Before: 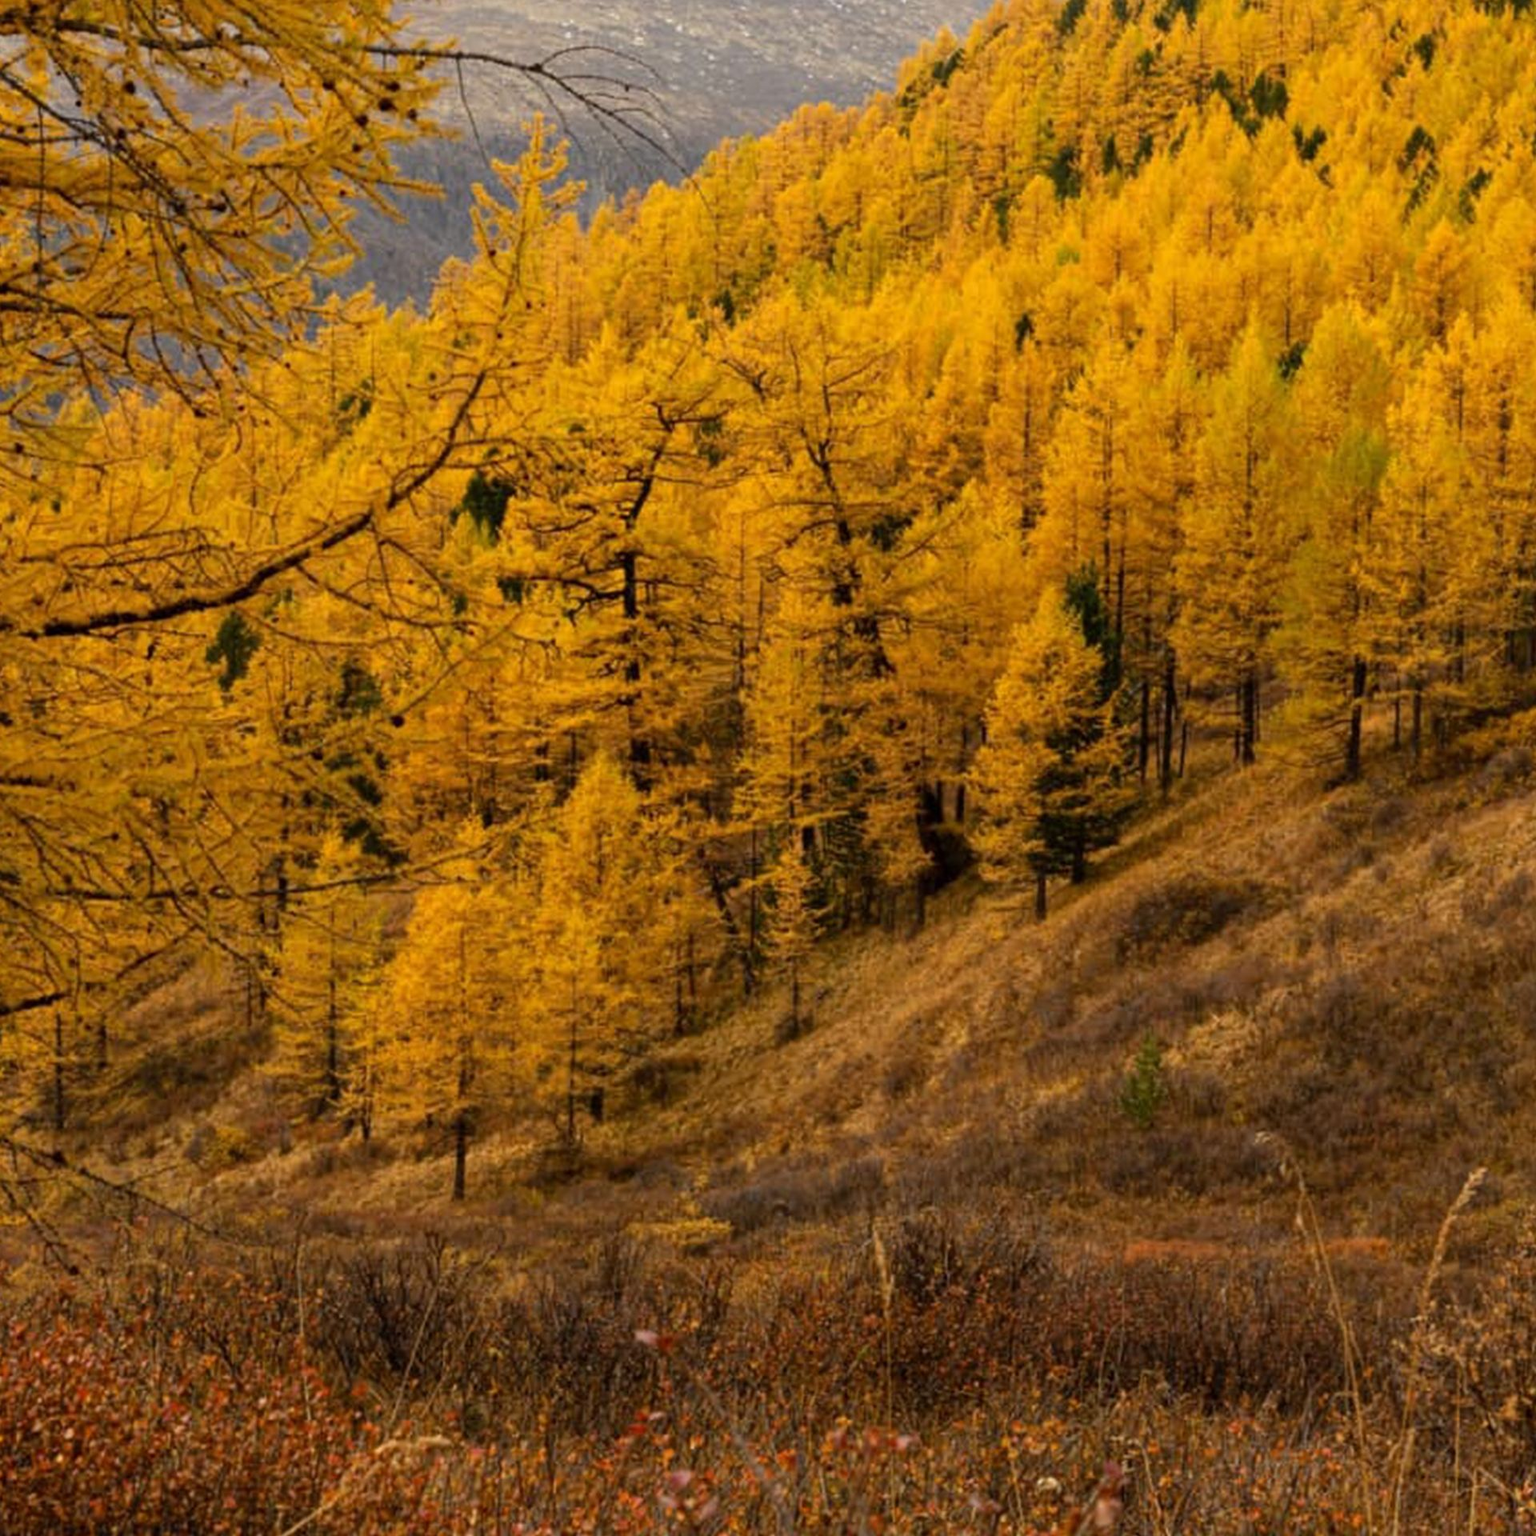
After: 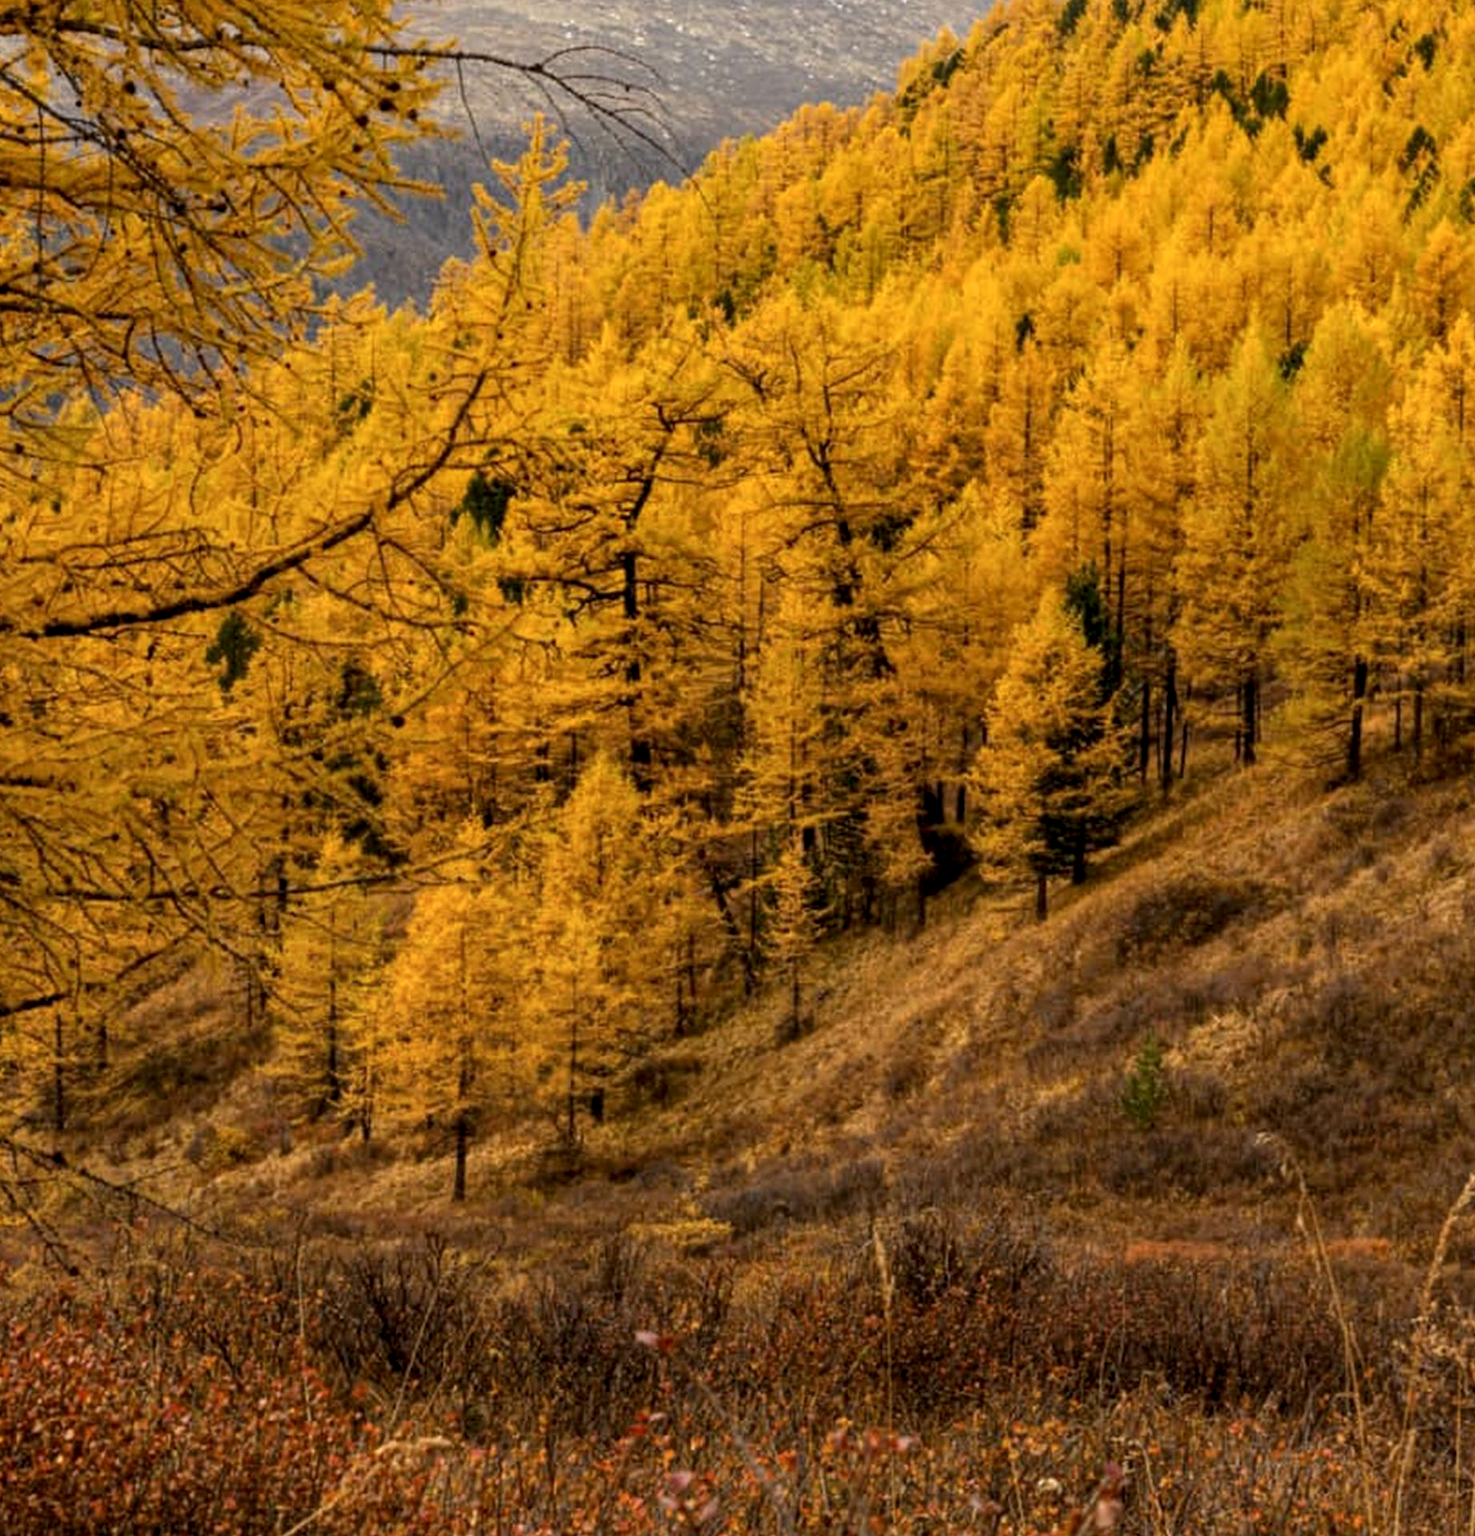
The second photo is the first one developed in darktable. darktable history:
crop: right 3.976%, bottom 0.038%
local contrast: detail 130%
